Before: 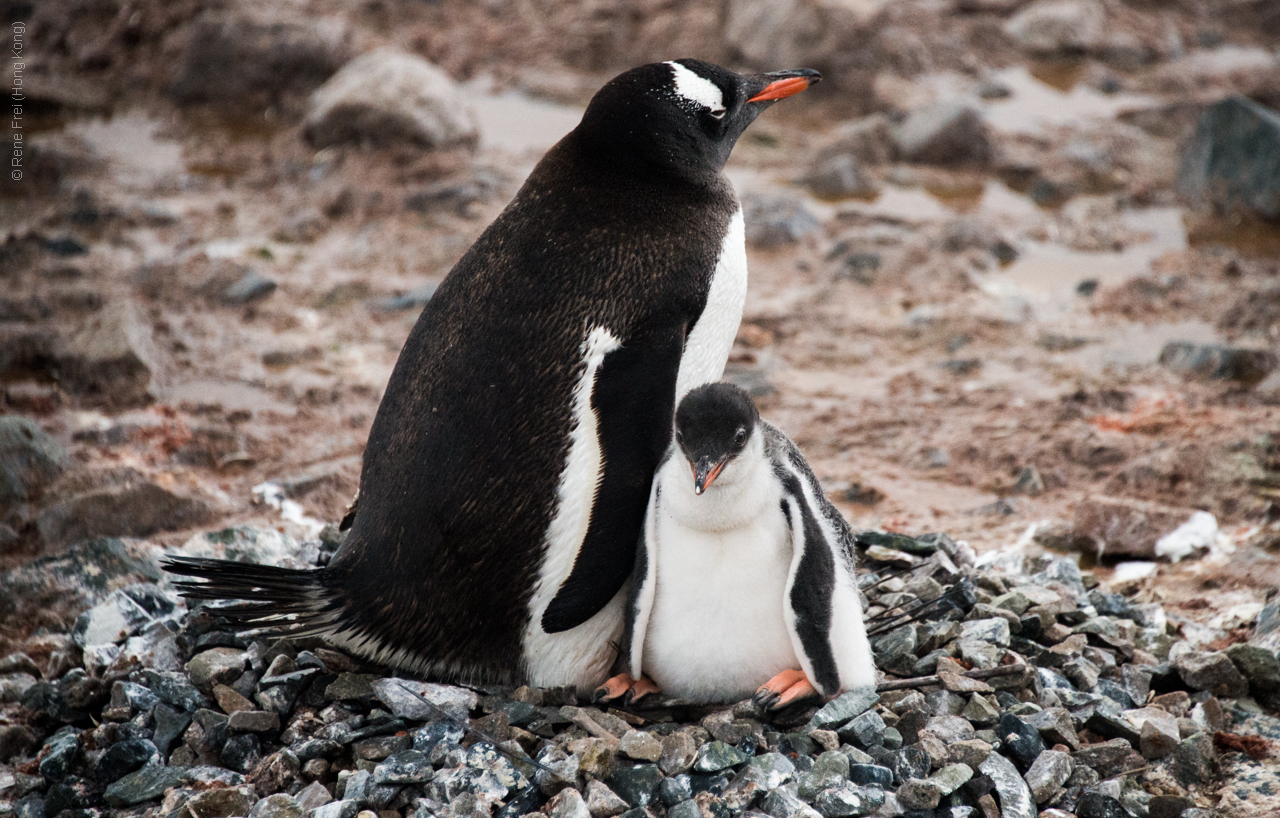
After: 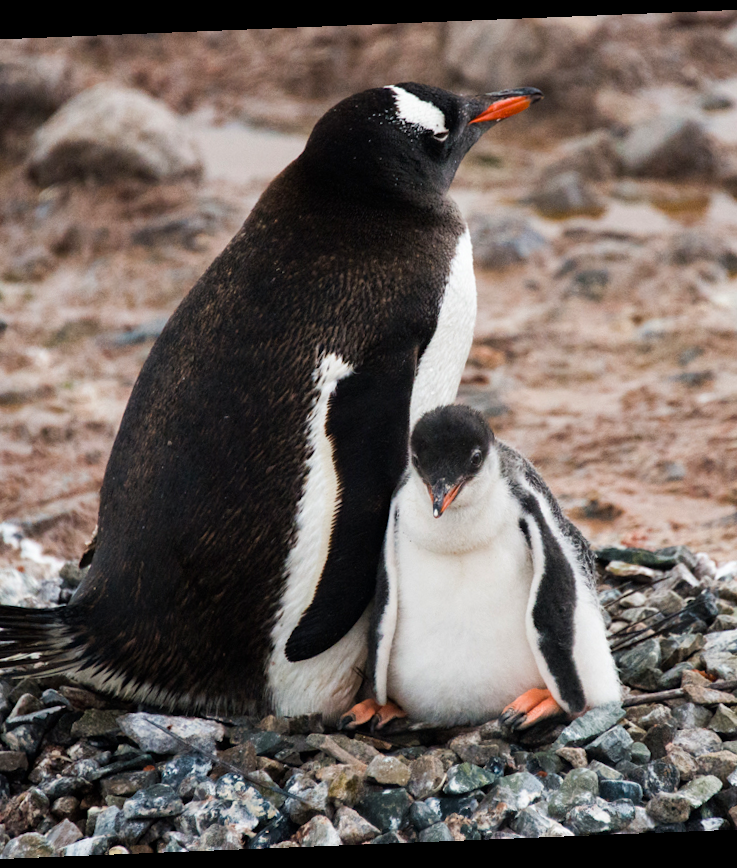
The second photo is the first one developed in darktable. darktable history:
crop: left 21.496%, right 22.254%
rotate and perspective: rotation -2.29°, automatic cropping off
color balance rgb: perceptual saturation grading › global saturation 25%, global vibrance 10%
